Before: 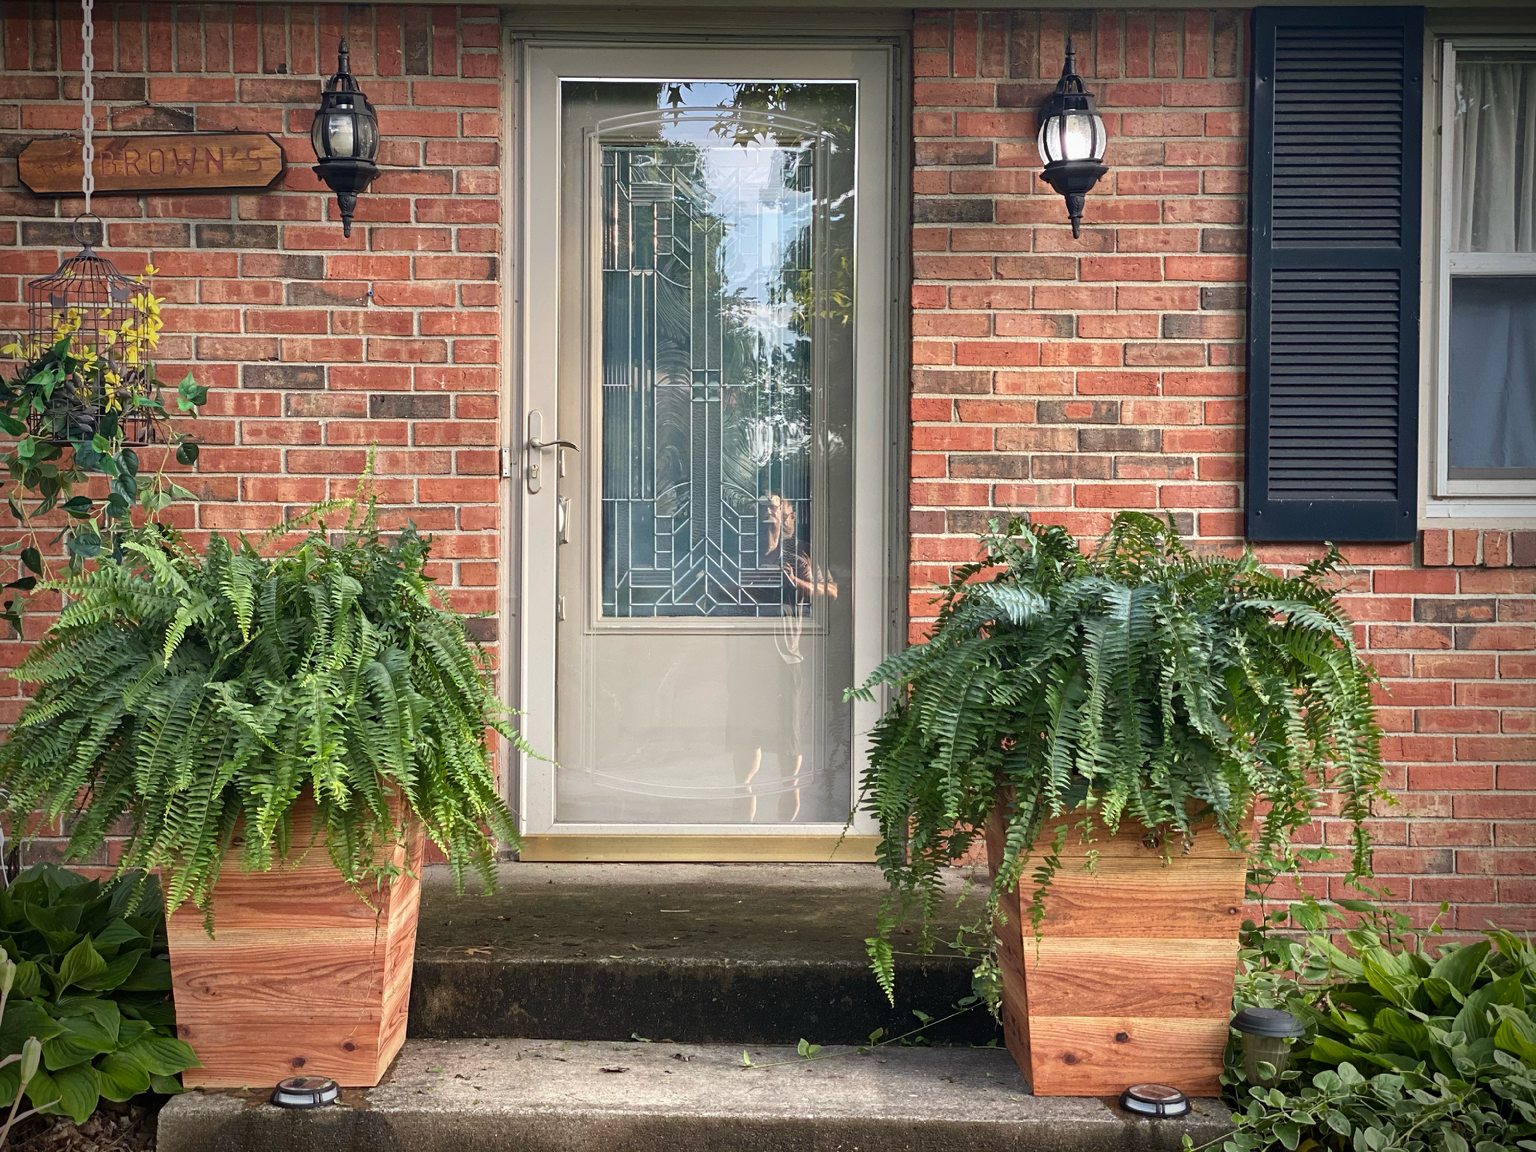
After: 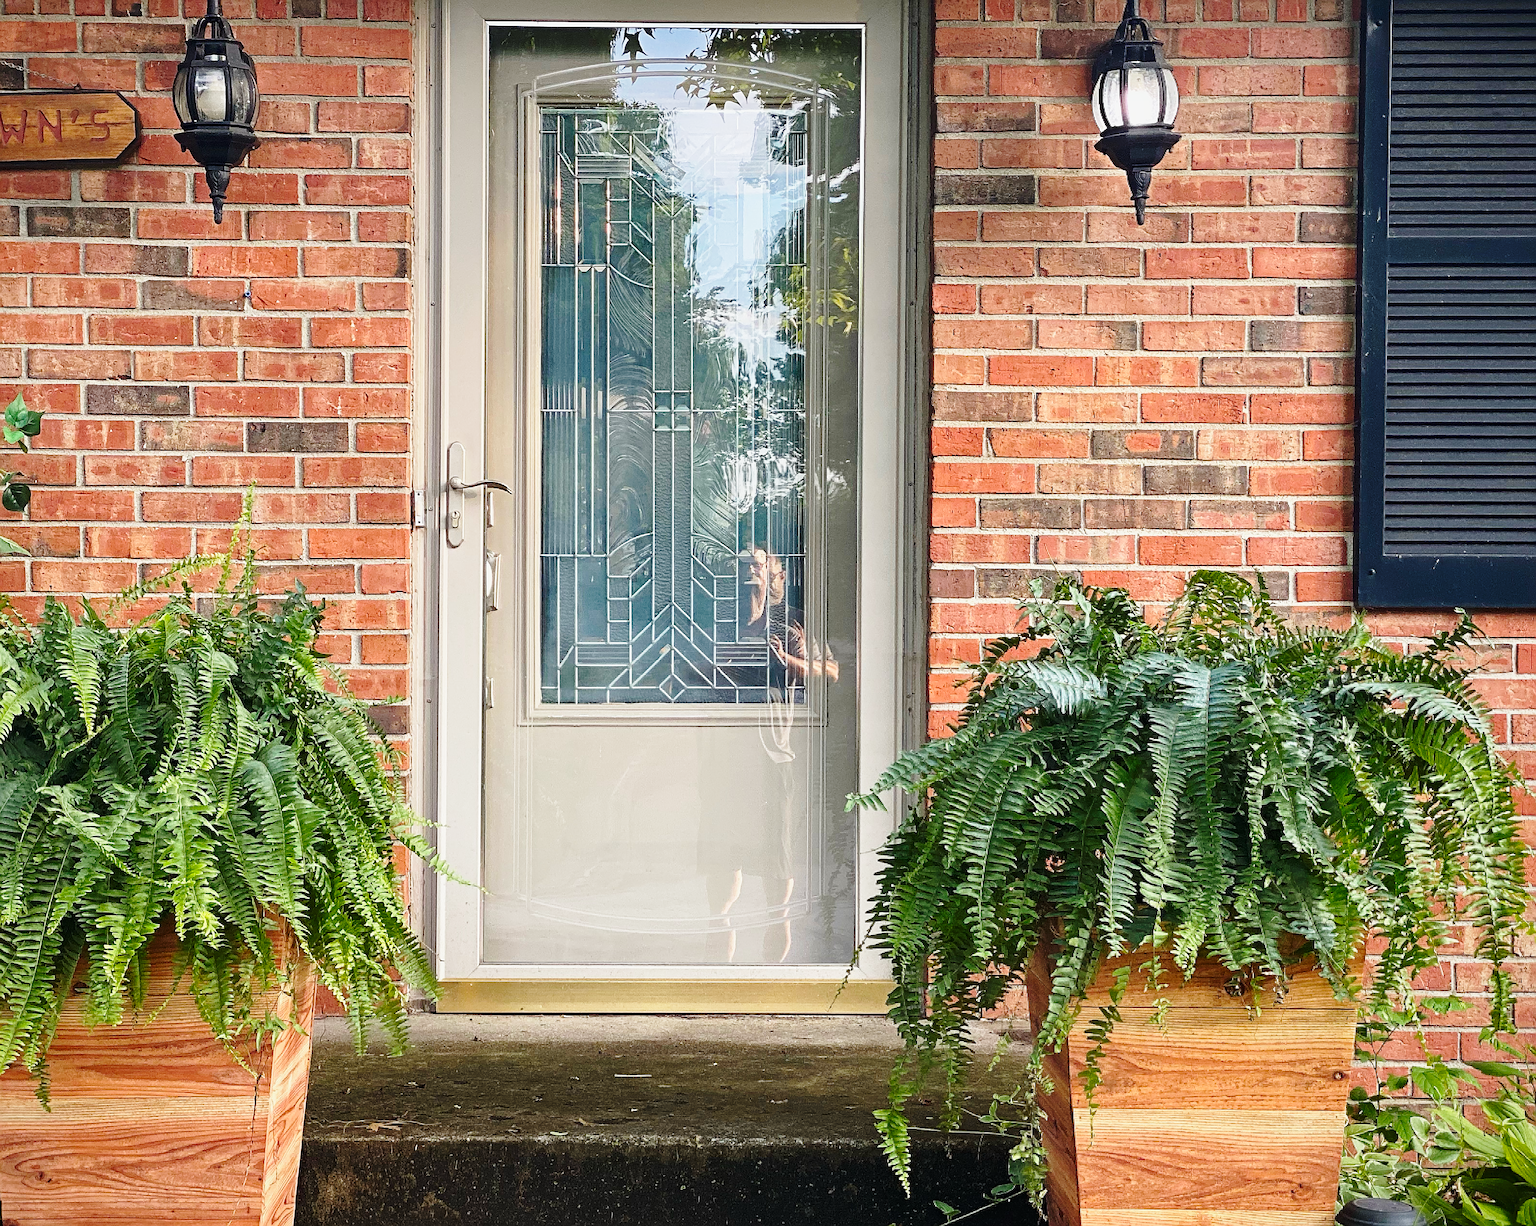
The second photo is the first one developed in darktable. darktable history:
color balance rgb: perceptual saturation grading › global saturation 14.866%
sharpen: radius 1.351, amount 1.244, threshold 0.707
base curve: curves: ch0 [(0, 0) (0.028, 0.03) (0.121, 0.232) (0.46, 0.748) (0.859, 0.968) (1, 1)], preserve colors none
crop: left 11.398%, top 5.304%, right 9.554%, bottom 10.519%
exposure: exposure -0.397 EV, compensate highlight preservation false
